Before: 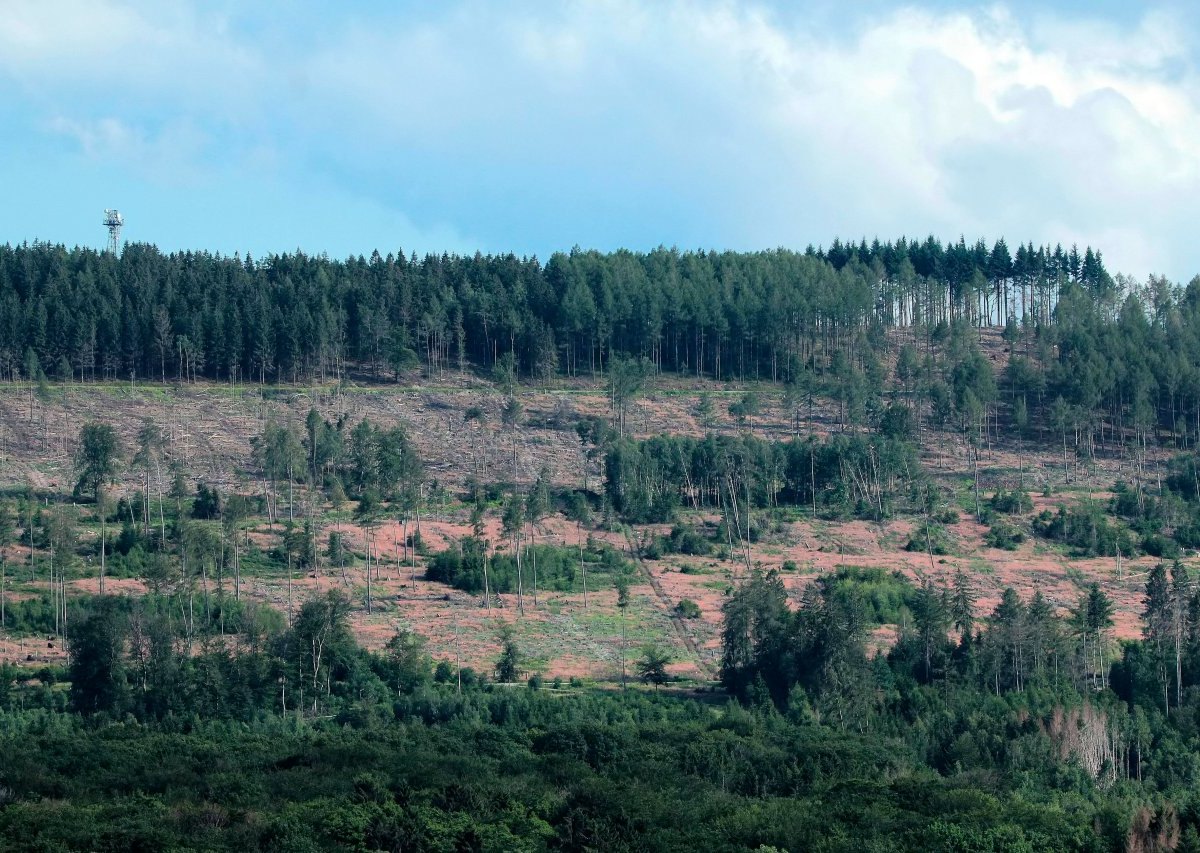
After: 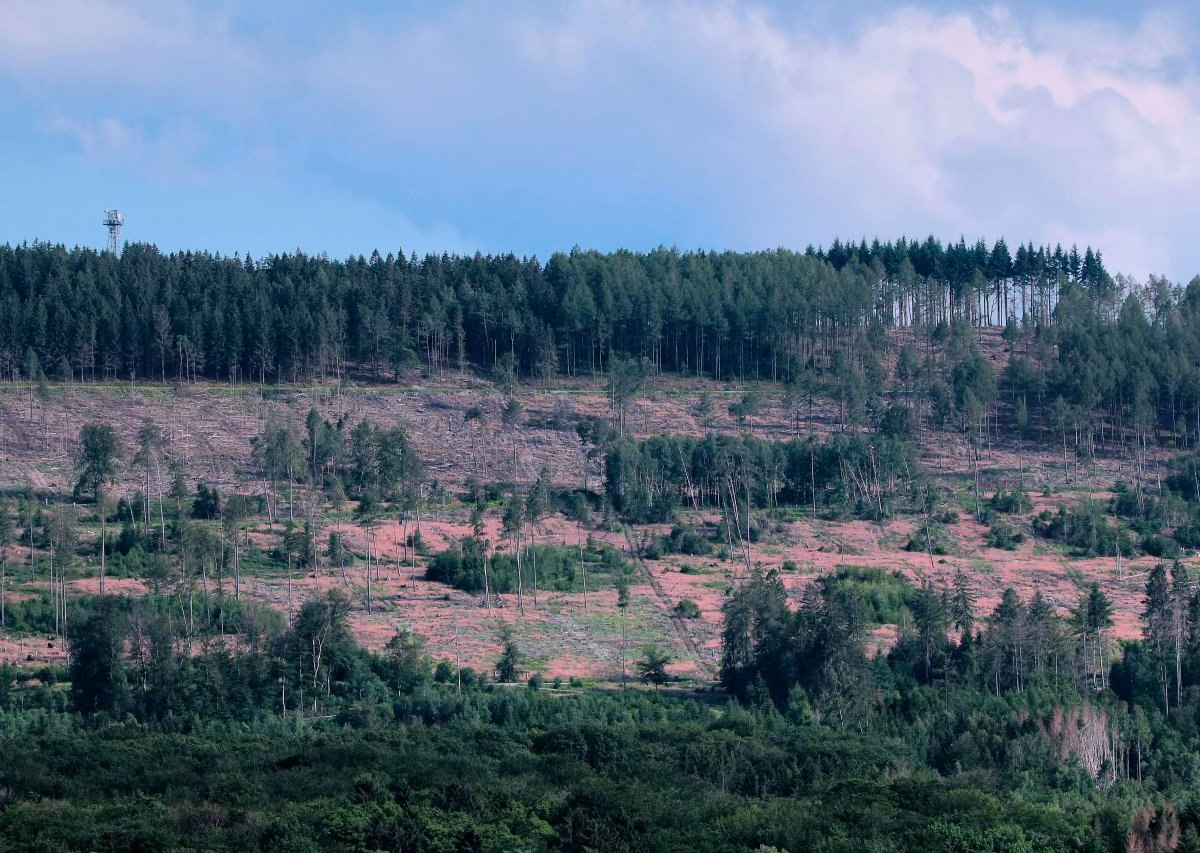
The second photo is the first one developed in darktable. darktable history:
white balance: red 1.066, blue 1.119
graduated density: on, module defaults
